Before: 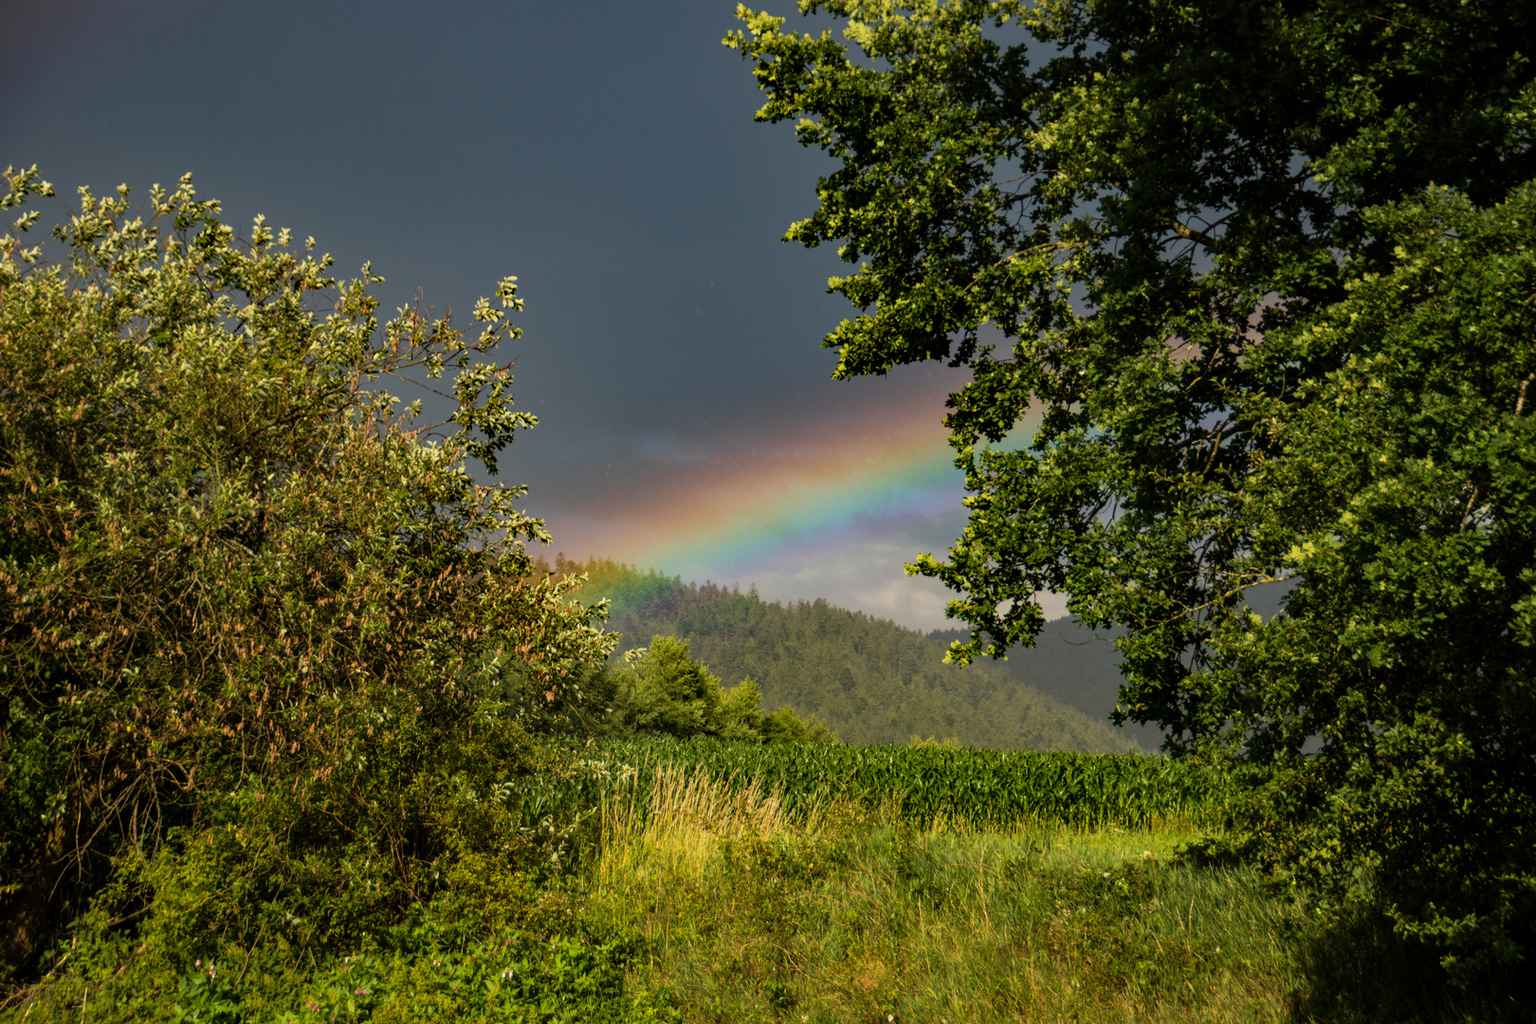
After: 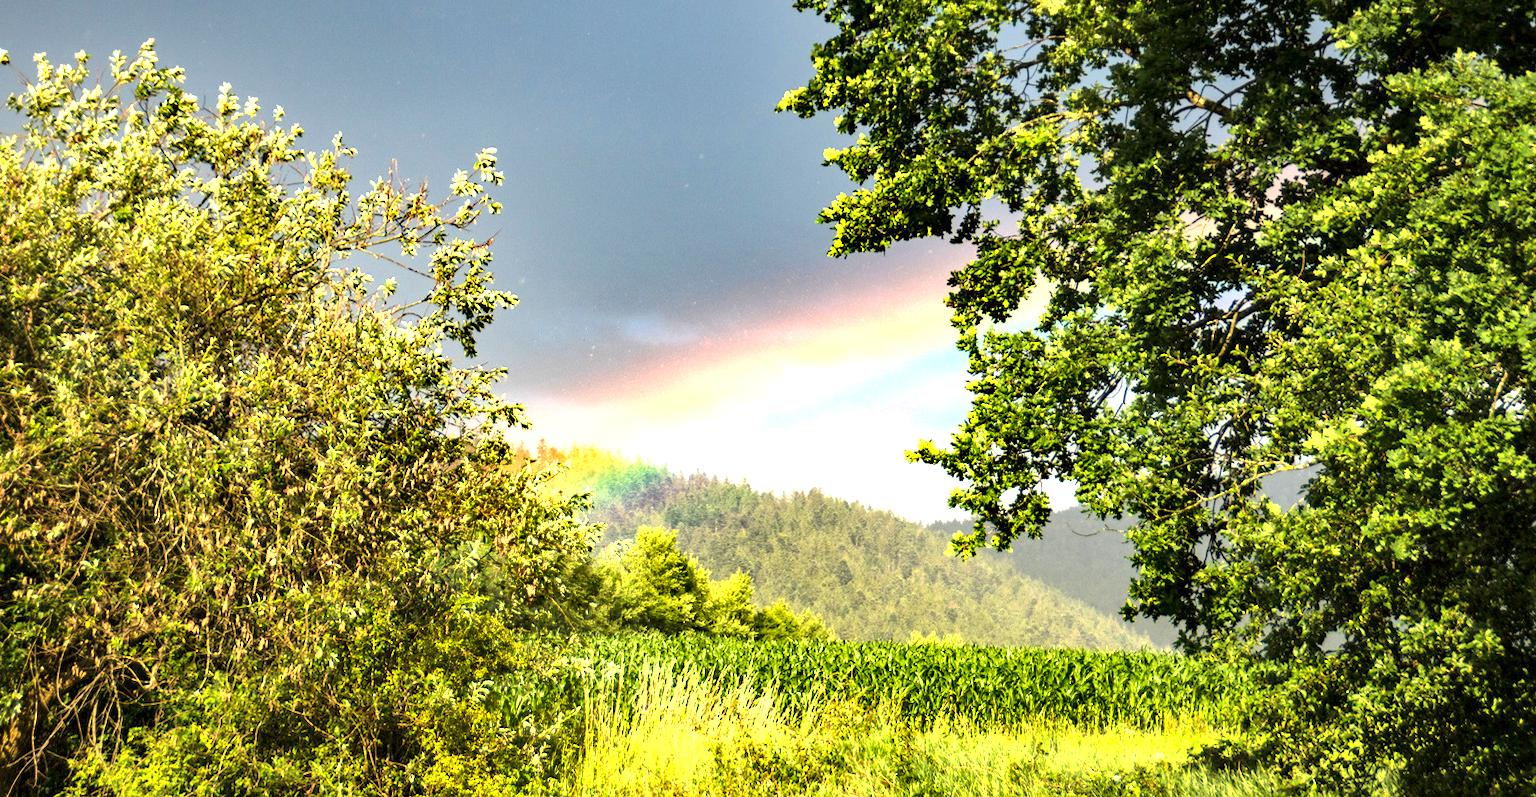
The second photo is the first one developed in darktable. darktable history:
shadows and highlights: radius 264.75, soften with gaussian
crop and rotate: left 2.991%, top 13.302%, right 1.981%, bottom 12.636%
contrast brightness saturation: contrast 0.07
exposure: exposure 2.207 EV, compensate highlight preservation false
